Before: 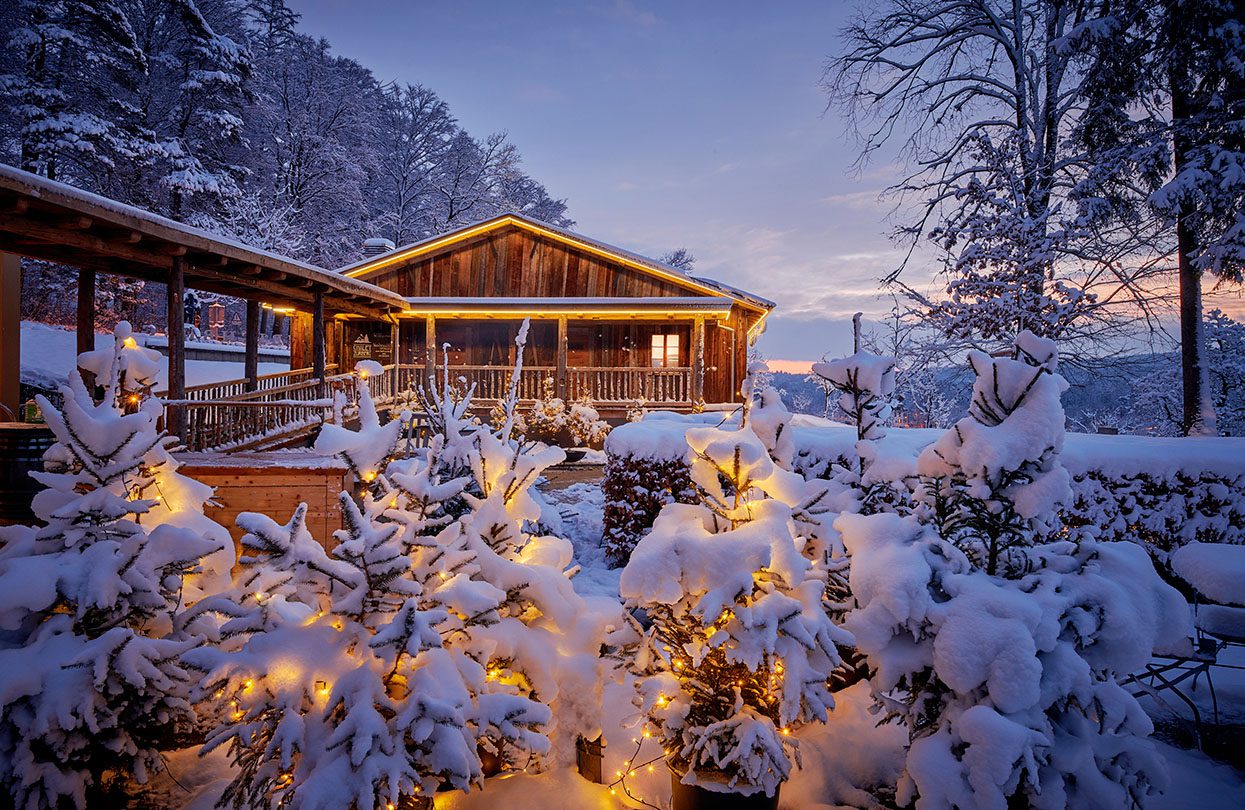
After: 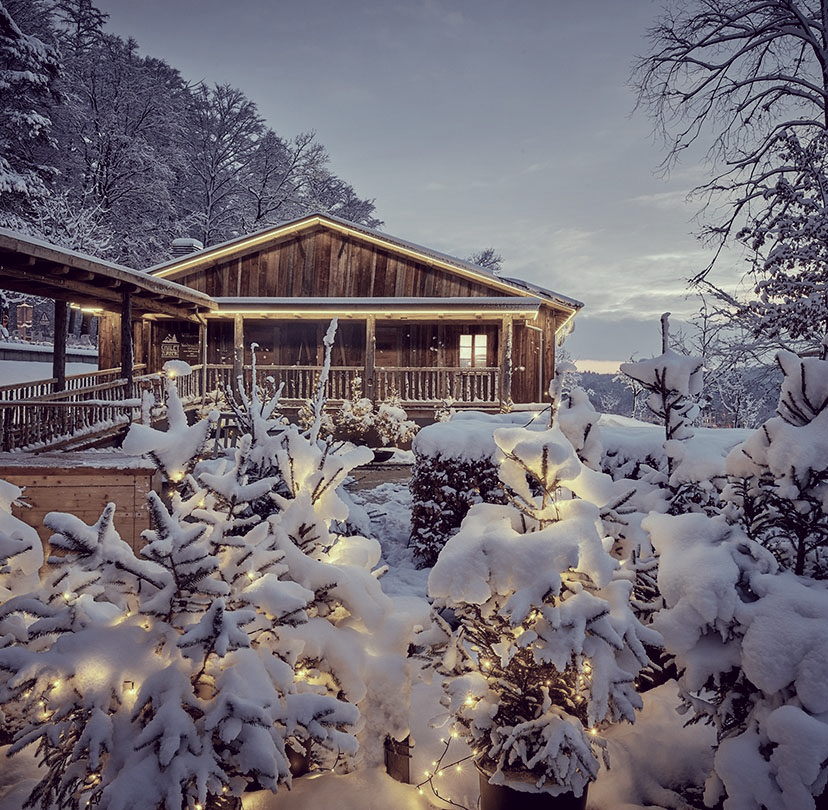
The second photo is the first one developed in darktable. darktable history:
color correction: highlights a* -20.15, highlights b* 20.63, shadows a* 19.47, shadows b* -21.06, saturation 0.371
crop and rotate: left 15.459%, right 17.989%
